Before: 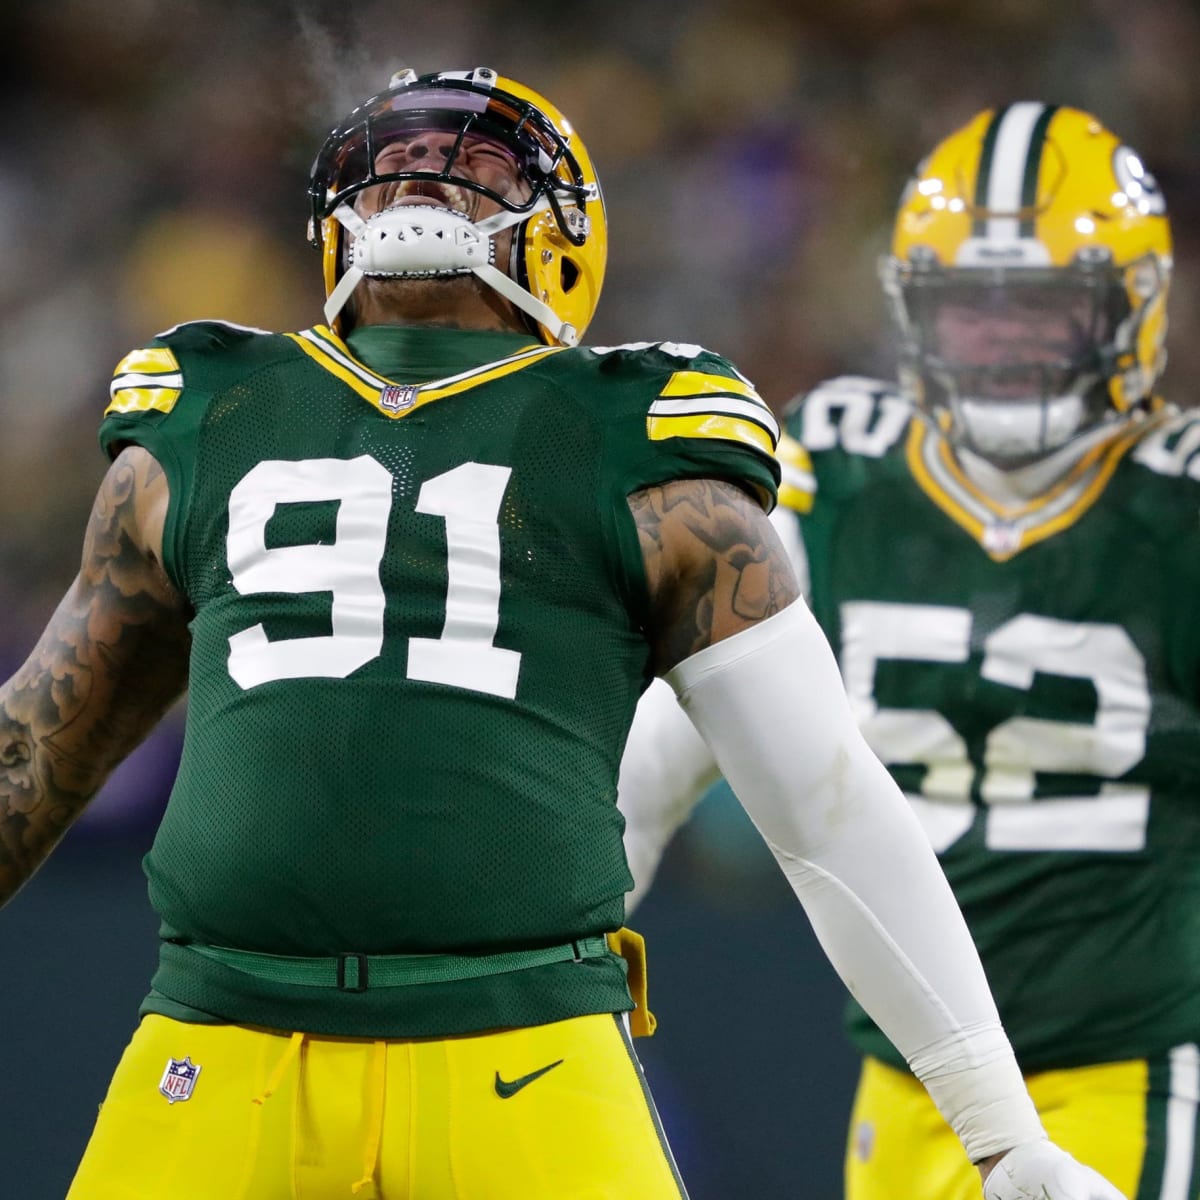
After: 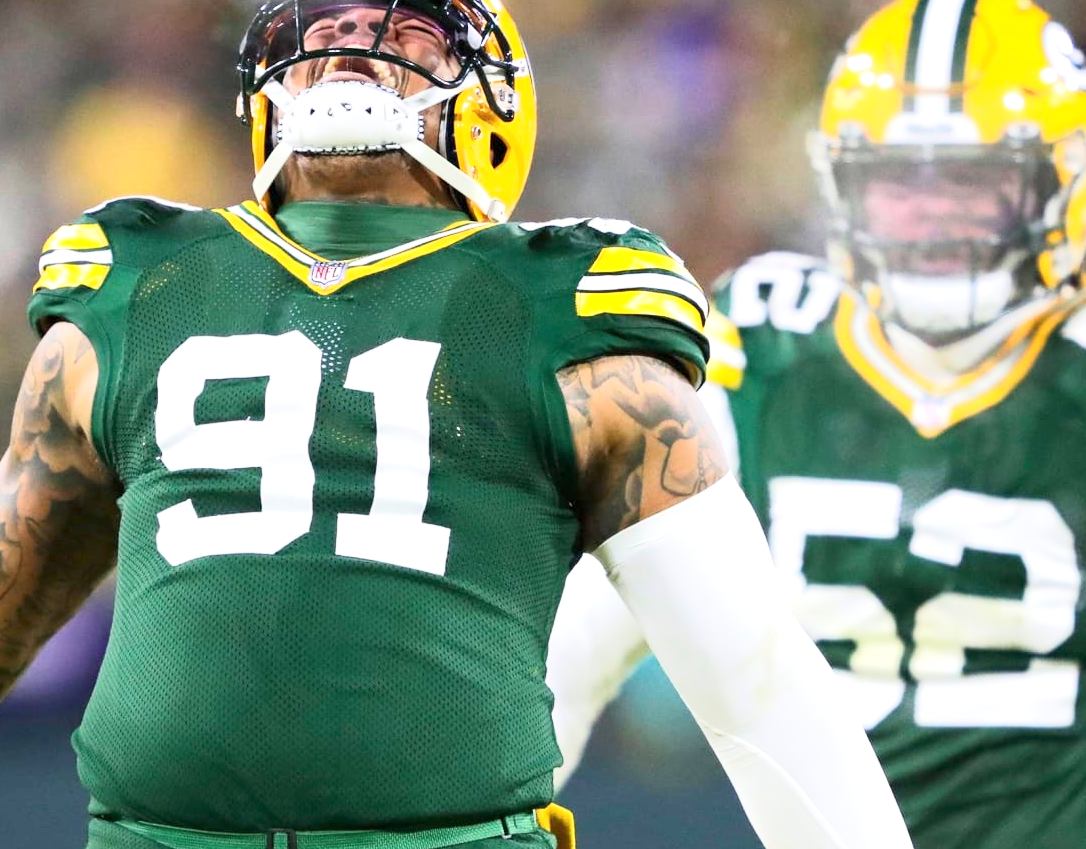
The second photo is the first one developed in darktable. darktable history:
base curve: curves: ch0 [(0, 0) (0.088, 0.125) (0.176, 0.251) (0.354, 0.501) (0.613, 0.749) (1, 0.877)]
crop: left 5.972%, top 10.405%, right 3.494%, bottom 18.845%
exposure: exposure 1.2 EV, compensate exposure bias true, compensate highlight preservation false
